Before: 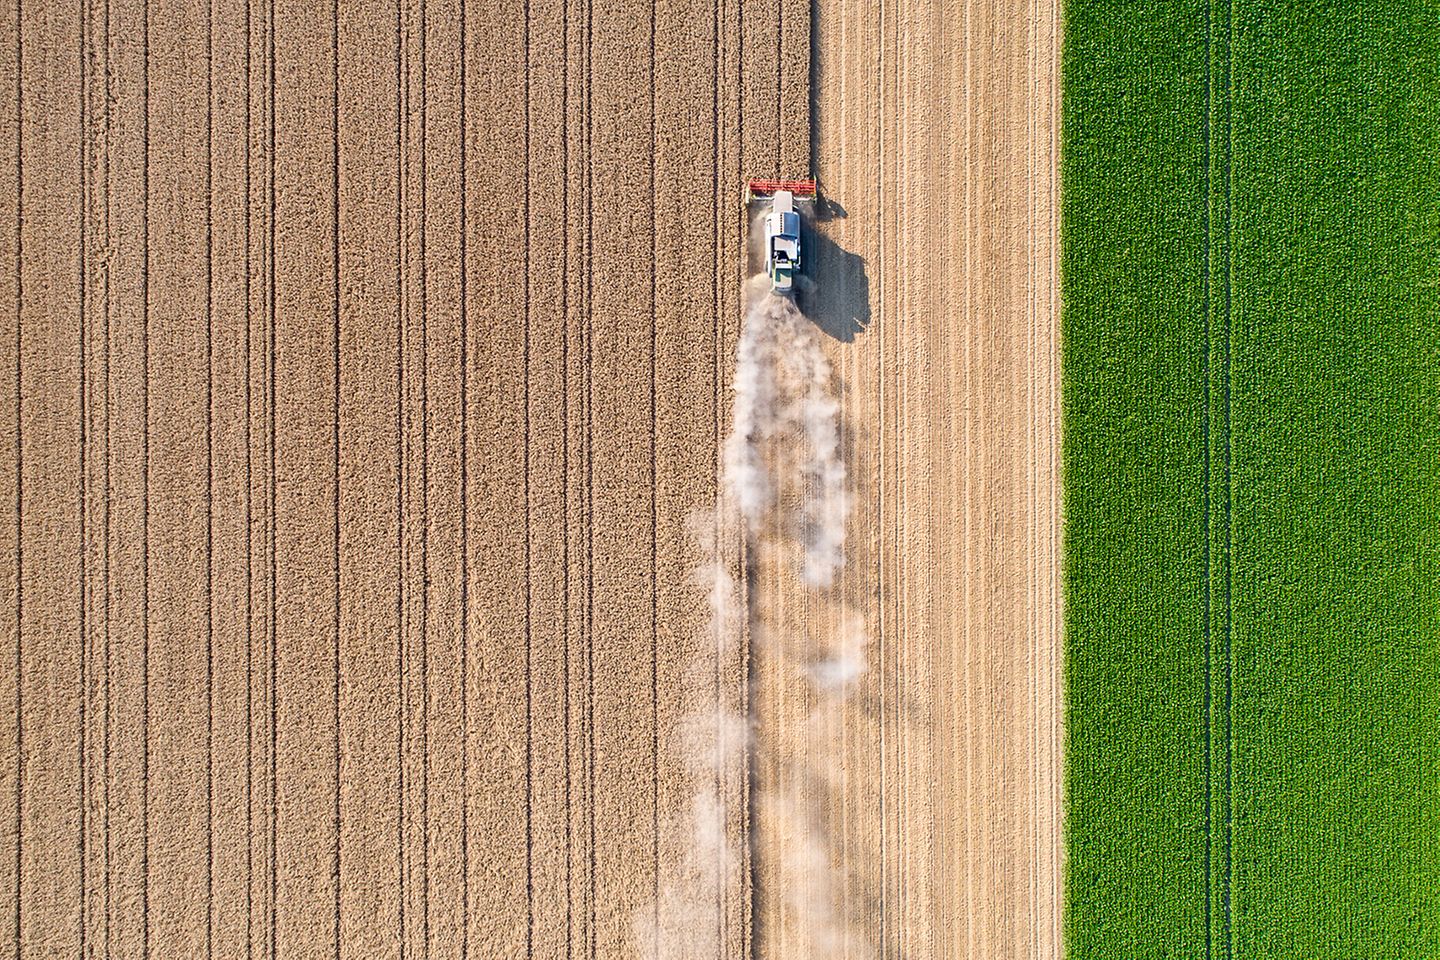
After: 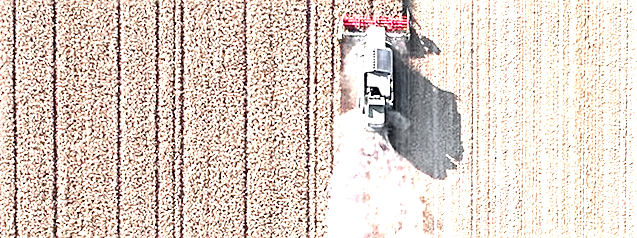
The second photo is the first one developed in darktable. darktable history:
exposure: black level correction 0, exposure 1.45 EV, compensate exposure bias true, compensate highlight preservation false
white balance: red 0.954, blue 1.079
sharpen: on, module defaults
rotate and perspective: rotation 0.174°, lens shift (vertical) 0.013, lens shift (horizontal) 0.019, shear 0.001, automatic cropping original format, crop left 0.007, crop right 0.991, crop top 0.016, crop bottom 0.997
crop: left 28.64%, top 16.832%, right 26.637%, bottom 58.055%
color contrast: blue-yellow contrast 0.7
color zones: curves: ch1 [(0, 0.638) (0.193, 0.442) (0.286, 0.15) (0.429, 0.14) (0.571, 0.142) (0.714, 0.154) (0.857, 0.175) (1, 0.638)]
